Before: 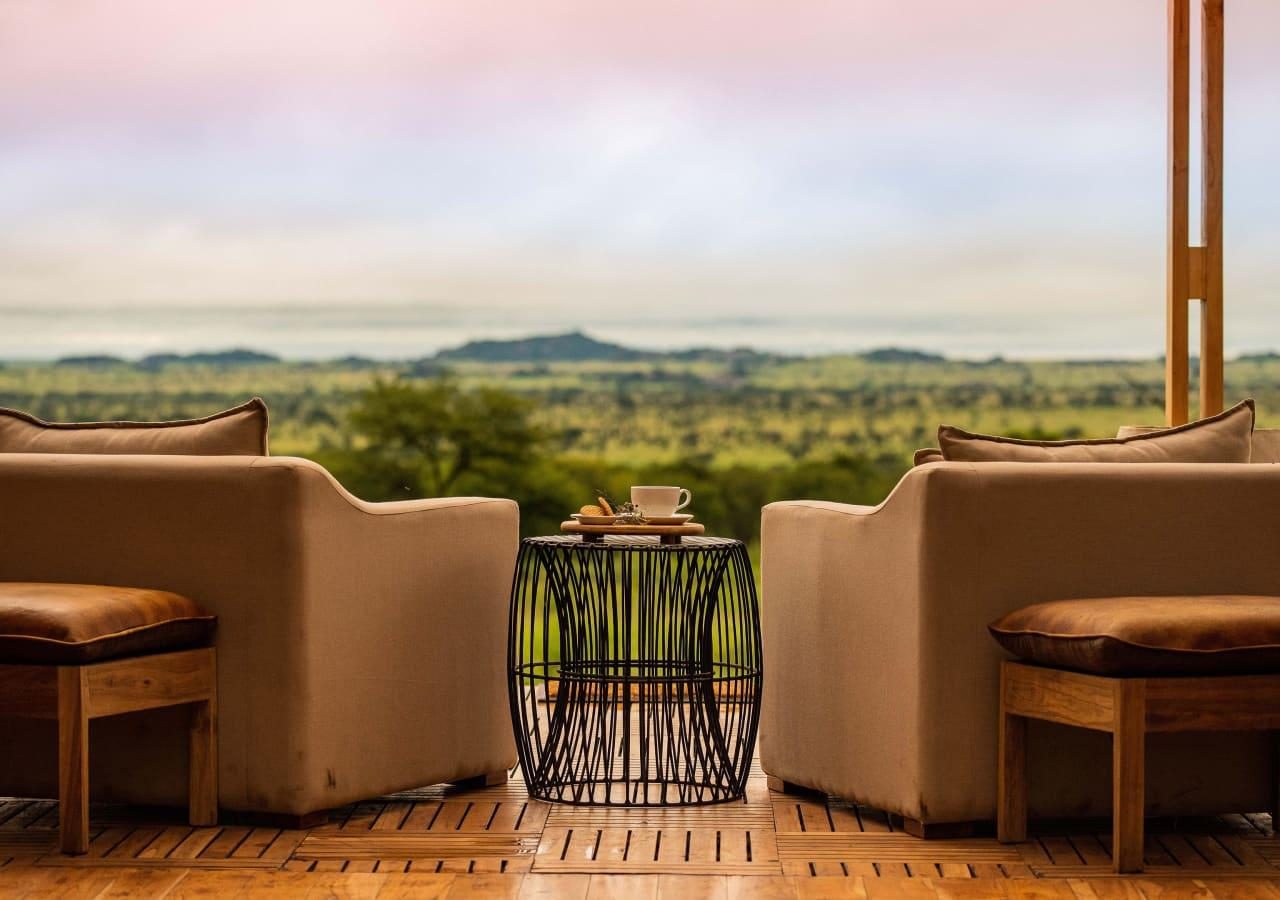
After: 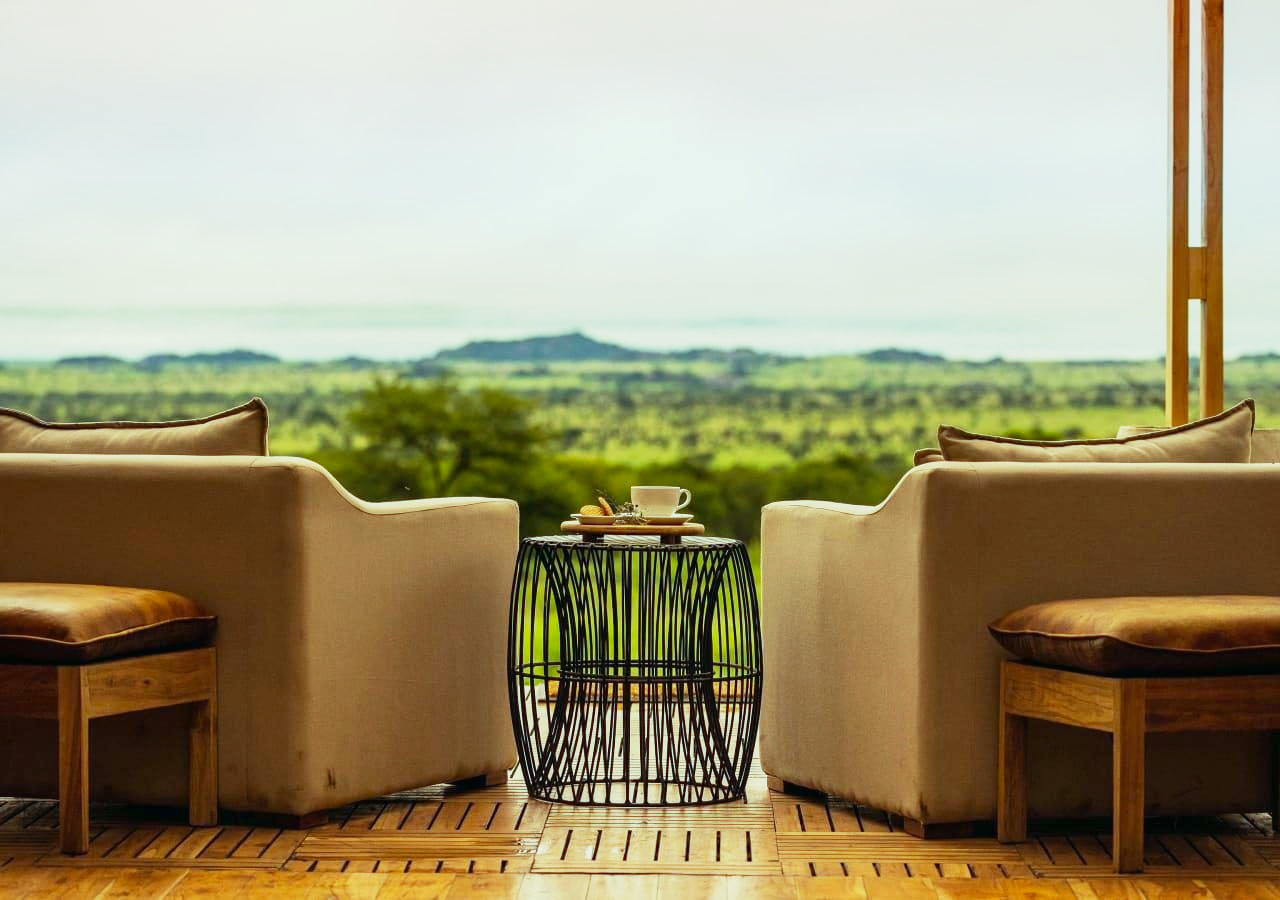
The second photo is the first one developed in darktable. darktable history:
color balance: mode lift, gamma, gain (sRGB), lift [0.997, 0.979, 1.021, 1.011], gamma [1, 1.084, 0.916, 0.998], gain [1, 0.87, 1.13, 1.101], contrast 4.55%, contrast fulcrum 38.24%, output saturation 104.09%
color correction: highlights a* 0.816, highlights b* 2.78, saturation 1.1
base curve: curves: ch0 [(0, 0) (0.088, 0.125) (0.176, 0.251) (0.354, 0.501) (0.613, 0.749) (1, 0.877)], preserve colors none
